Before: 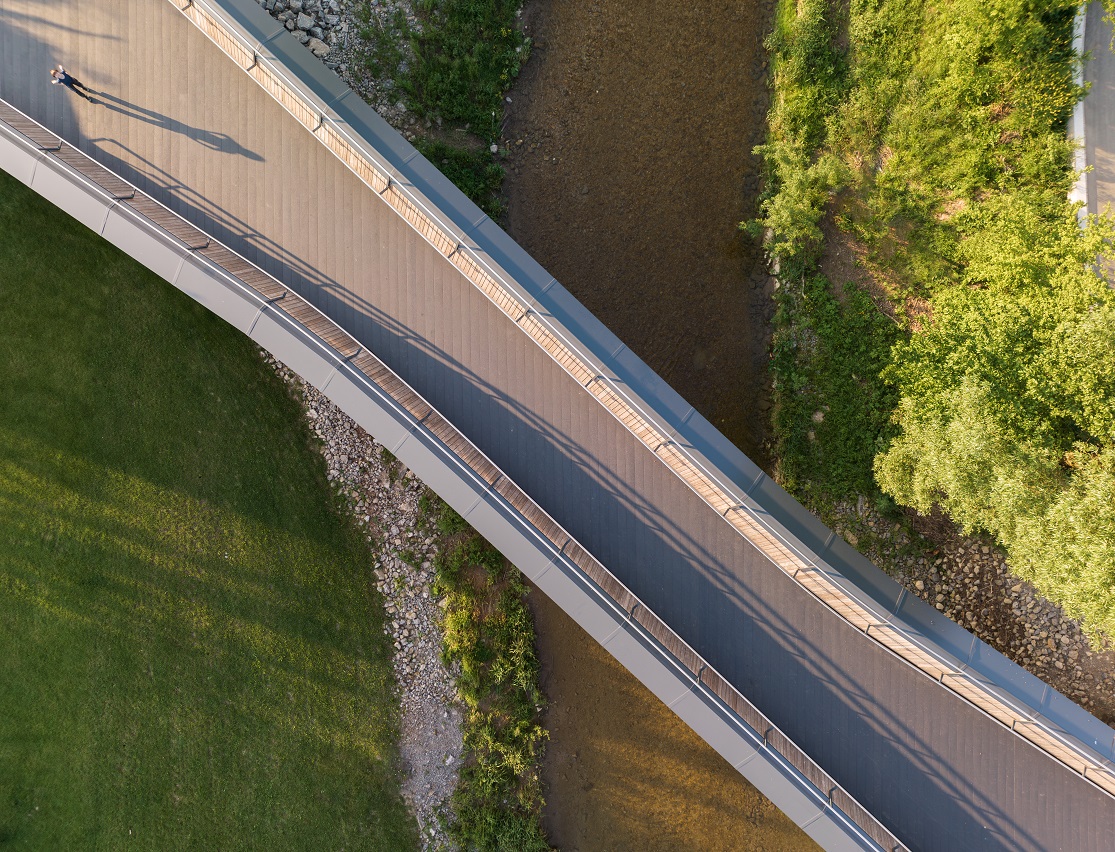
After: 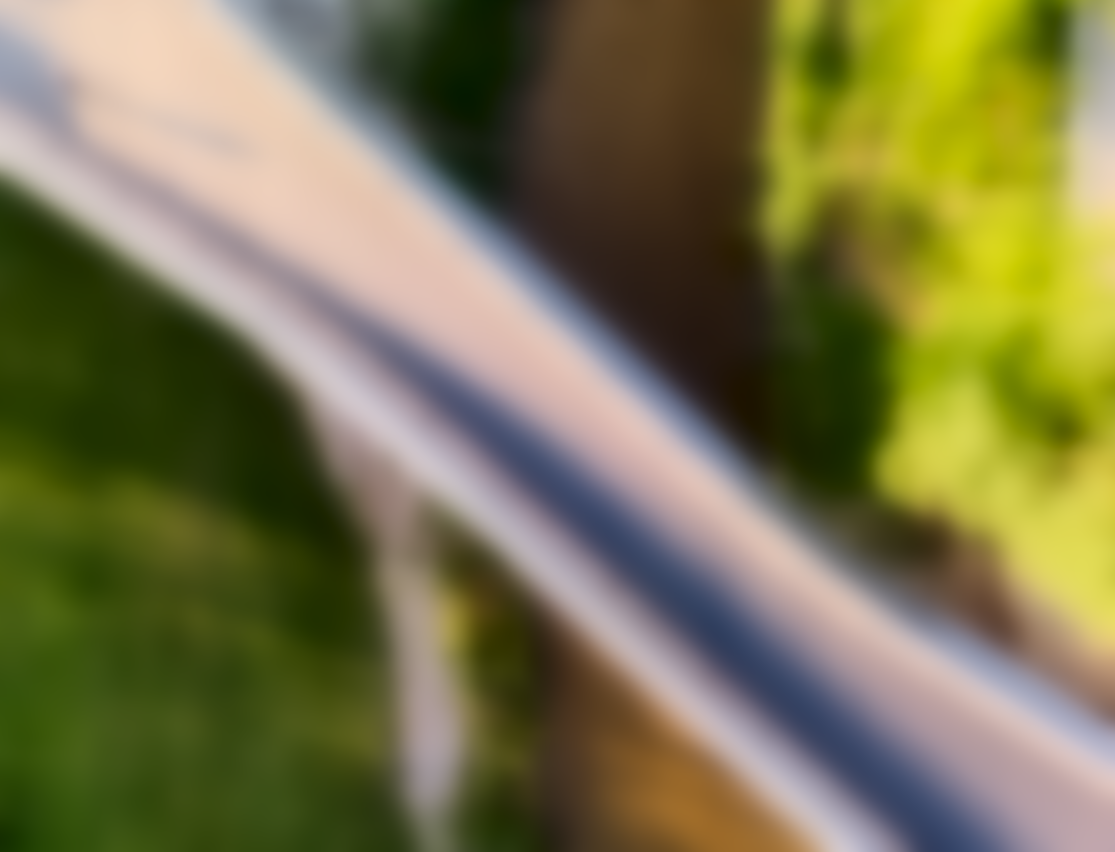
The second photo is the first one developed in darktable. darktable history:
exposure: black level correction 0, exposure 1.1 EV, compensate exposure bias true, compensate highlight preservation false
color balance: gamma [0.9, 0.988, 0.975, 1.025], gain [1.05, 1, 1, 1]
sharpen: on, module defaults
local contrast: on, module defaults
lowpass: radius 16, unbound 0
contrast brightness saturation: contrast 0.21, brightness -0.11, saturation 0.21
filmic rgb: black relative exposure -7.65 EV, white relative exposure 4.56 EV, hardness 3.61, contrast 1.05
